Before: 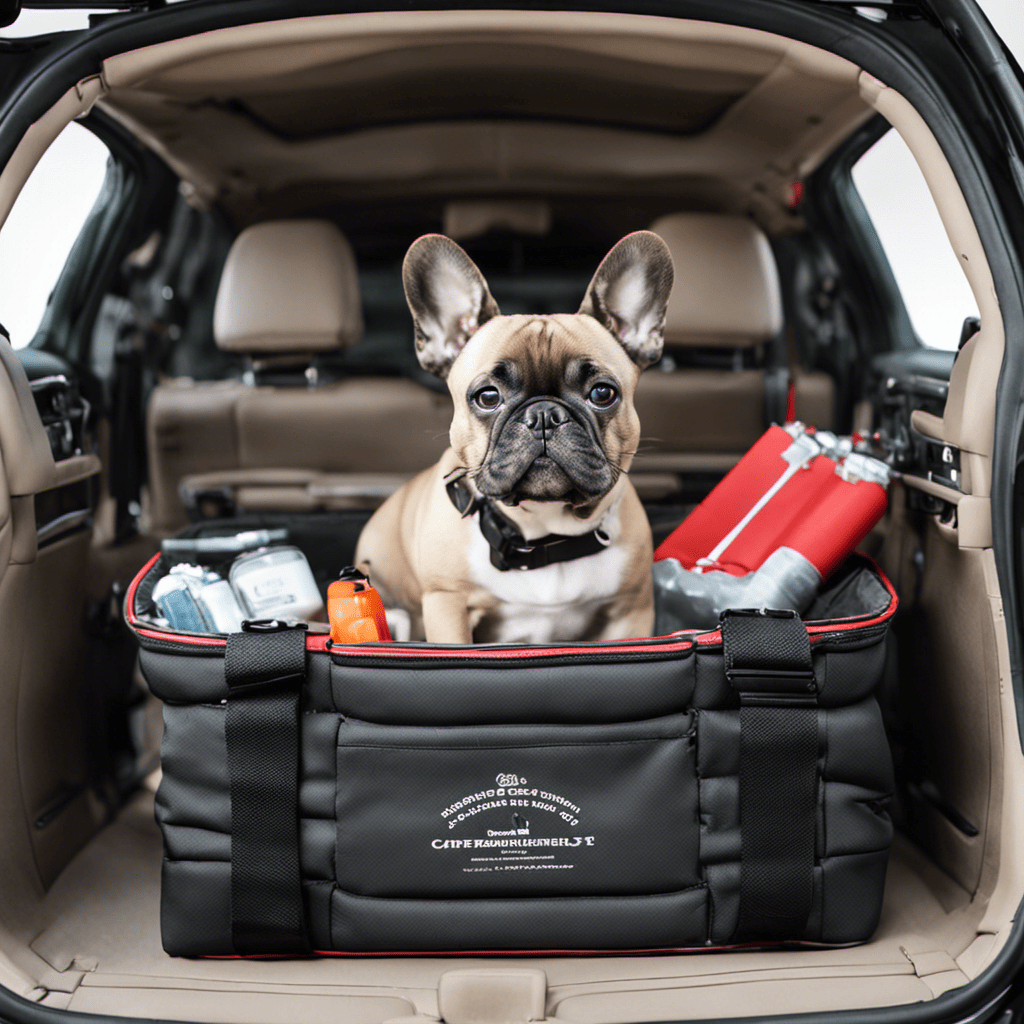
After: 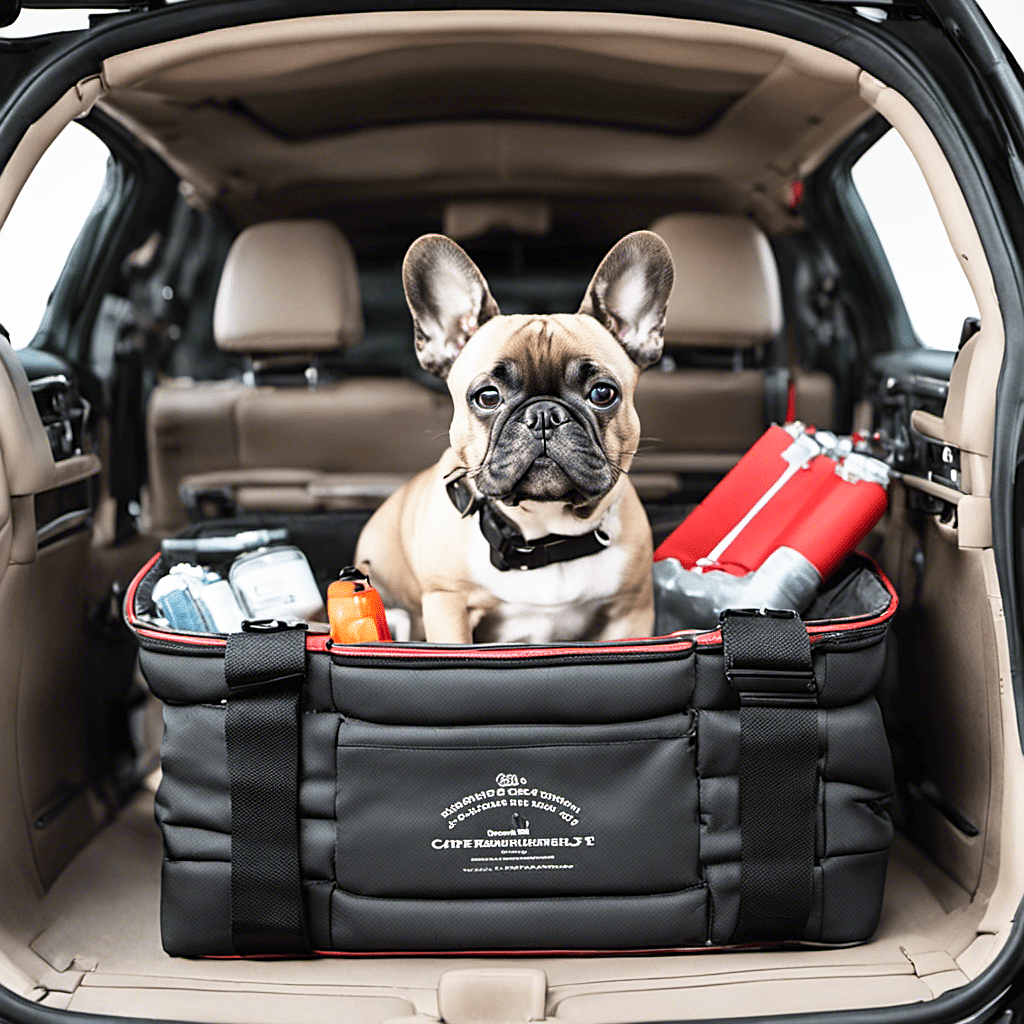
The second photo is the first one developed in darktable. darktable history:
sharpen: on, module defaults
base curve: curves: ch0 [(0, 0) (0.688, 0.865) (1, 1)], preserve colors none
